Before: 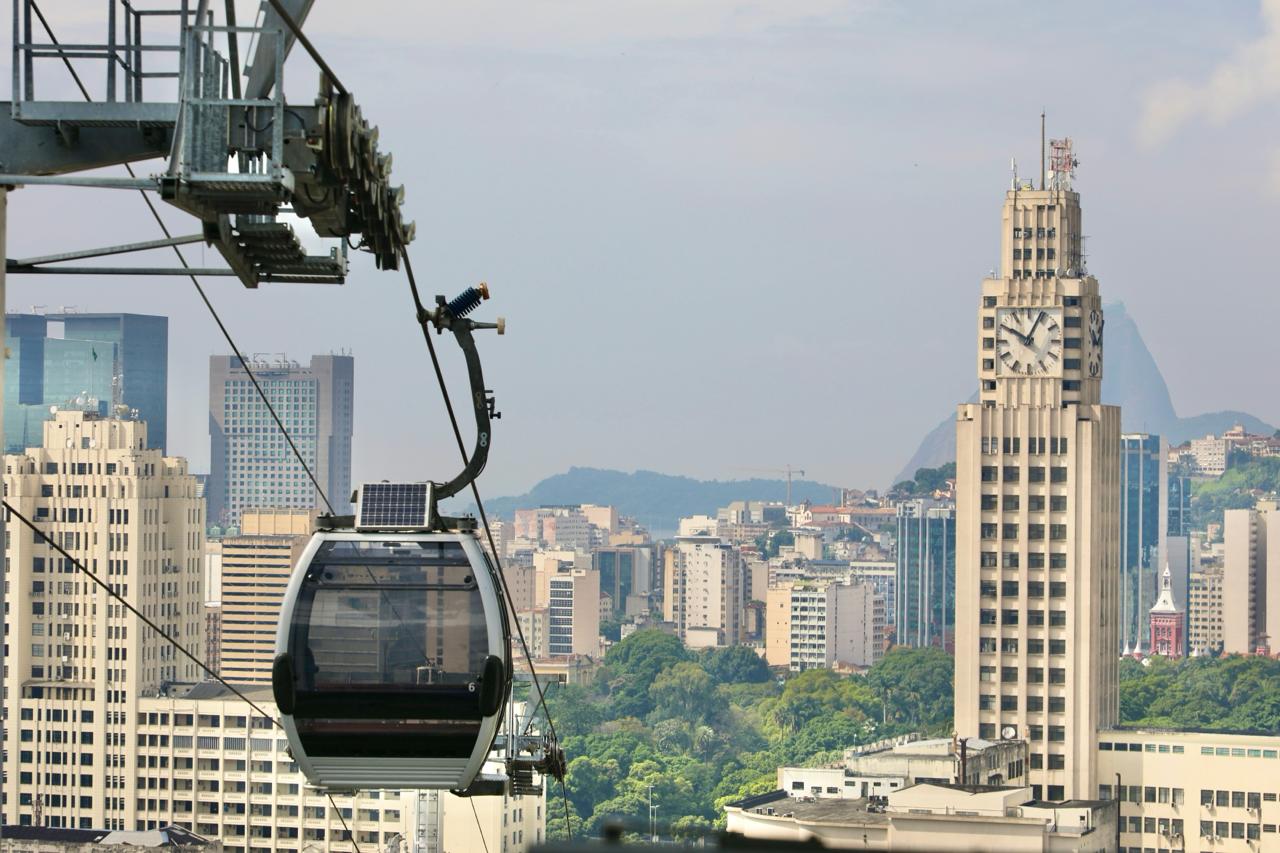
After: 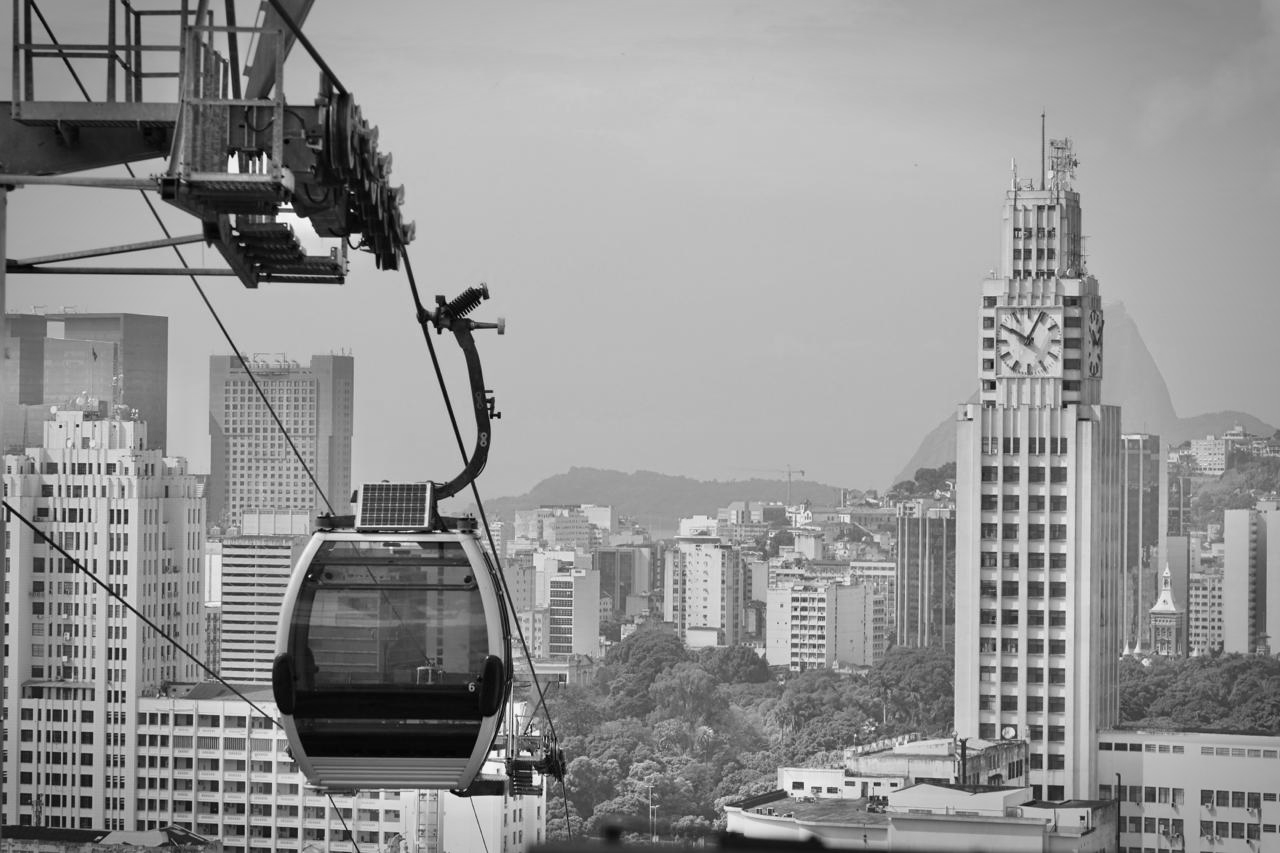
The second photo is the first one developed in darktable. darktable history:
vignetting: automatic ratio true
color calibration: output gray [0.28, 0.41, 0.31, 0], gray › normalize channels true, illuminant same as pipeline (D50), adaptation XYZ, x 0.346, y 0.359, gamut compression 0
